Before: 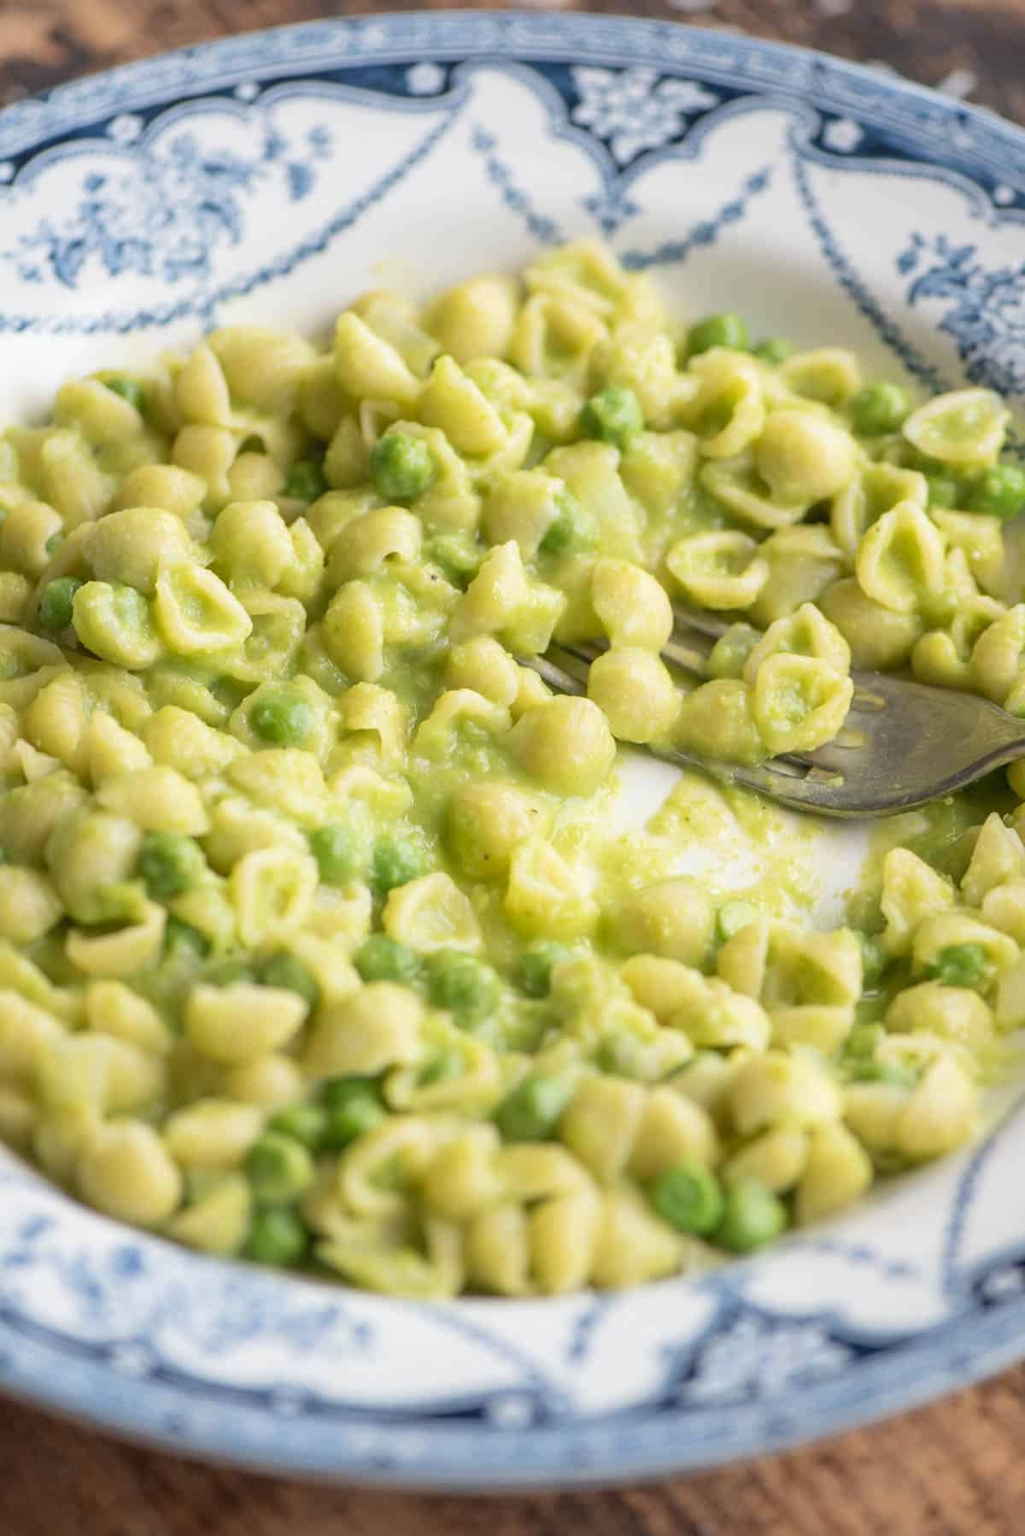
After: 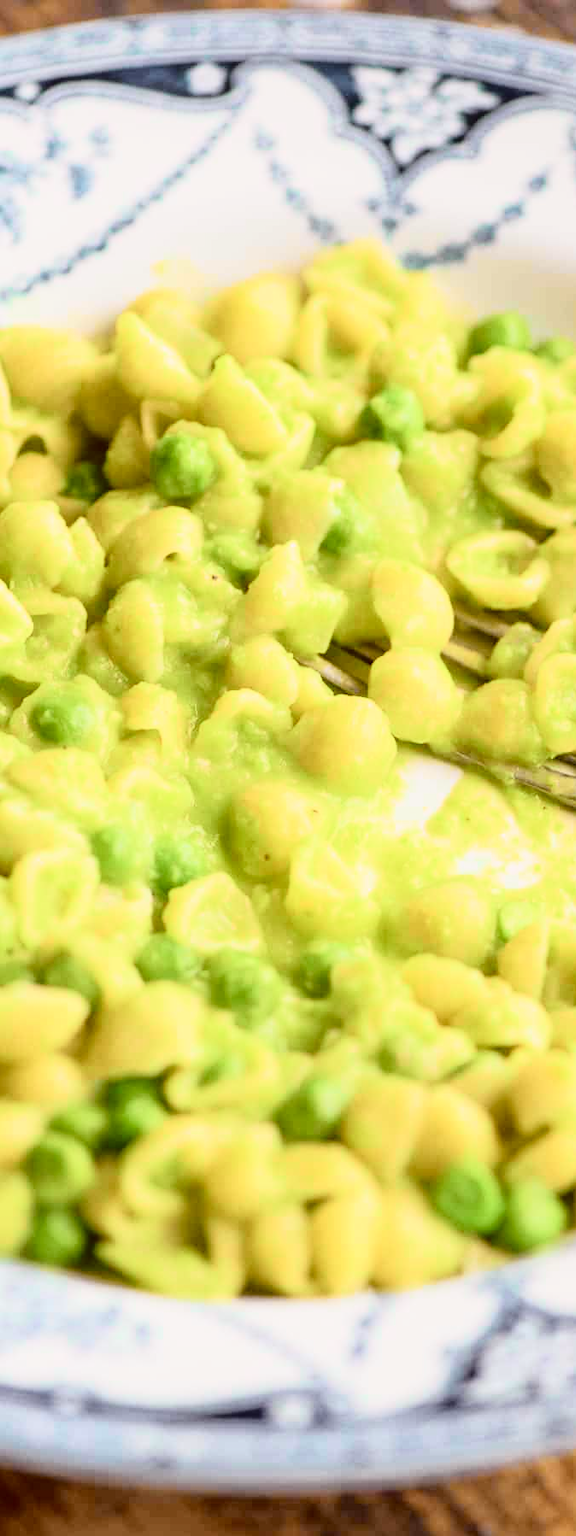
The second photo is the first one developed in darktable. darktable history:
crop: left 21.496%, right 22.254%
color balance: mode lift, gamma, gain (sRGB), lift [1, 1.049, 1, 1]
tone curve: curves: ch0 [(0, 0.022) (0.177, 0.086) (0.392, 0.438) (0.704, 0.844) (0.858, 0.938) (1, 0.981)]; ch1 [(0, 0) (0.402, 0.36) (0.476, 0.456) (0.498, 0.501) (0.518, 0.521) (0.58, 0.598) (0.619, 0.65) (0.692, 0.737) (1, 1)]; ch2 [(0, 0) (0.415, 0.438) (0.483, 0.499) (0.503, 0.507) (0.526, 0.537) (0.563, 0.624) (0.626, 0.714) (0.699, 0.753) (0.997, 0.858)], color space Lab, independent channels
